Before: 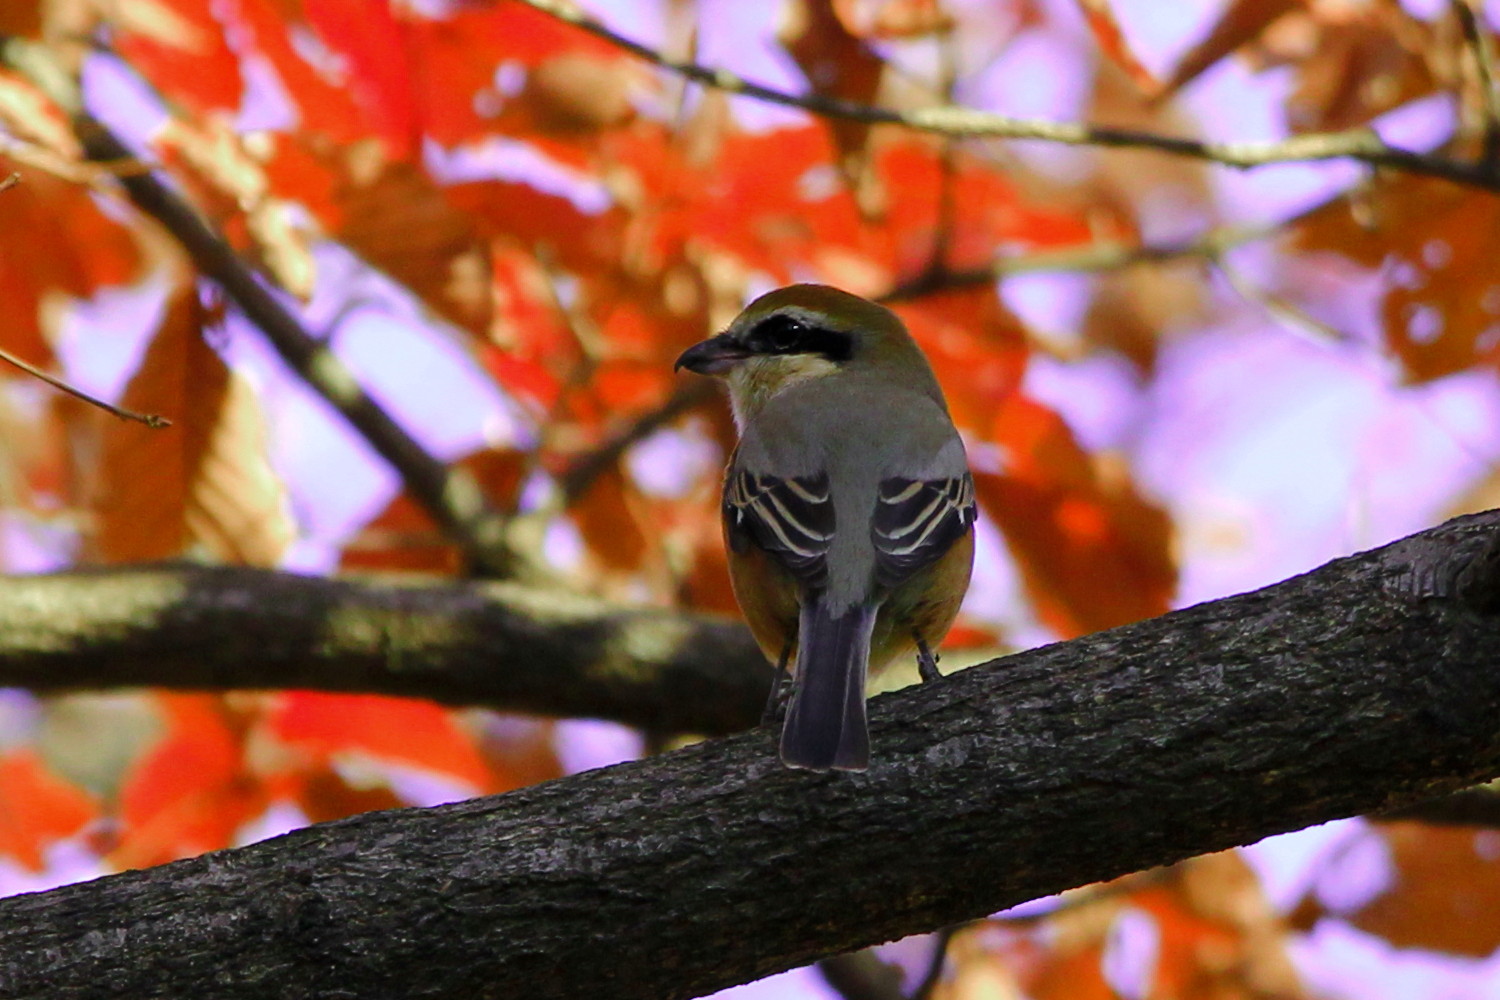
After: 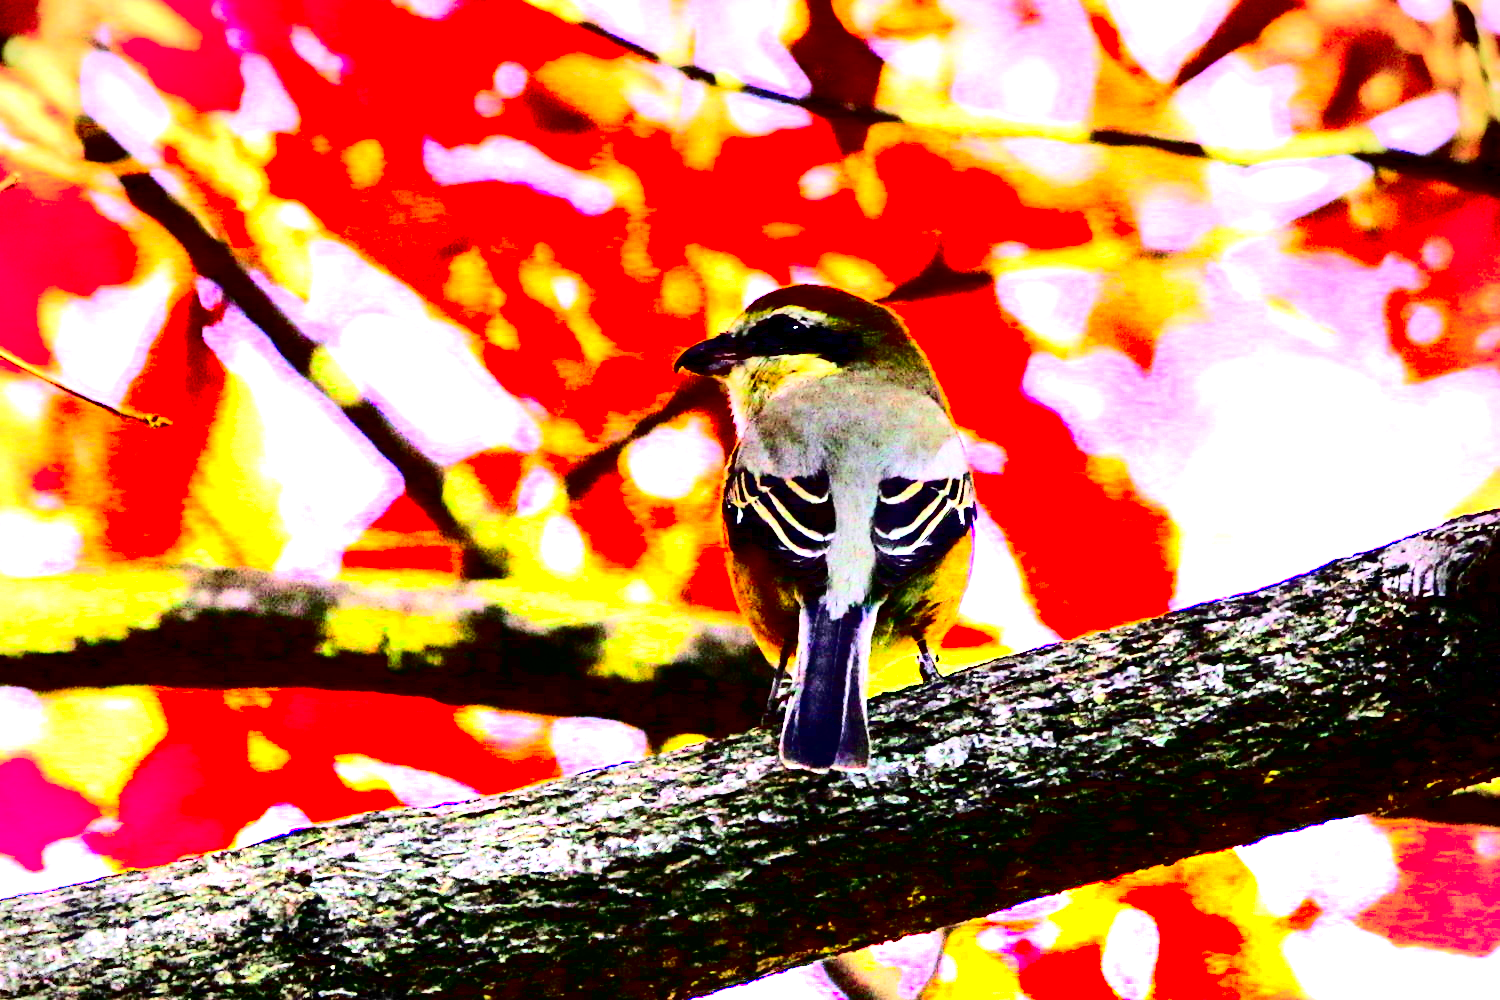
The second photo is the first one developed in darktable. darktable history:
graduated density: density -3.9 EV
contrast brightness saturation: contrast 0.77, brightness -1, saturation 1
exposure: black level correction 0, exposure 1.379 EV, compensate exposure bias true, compensate highlight preservation false
vignetting: fall-off radius 81.94%
